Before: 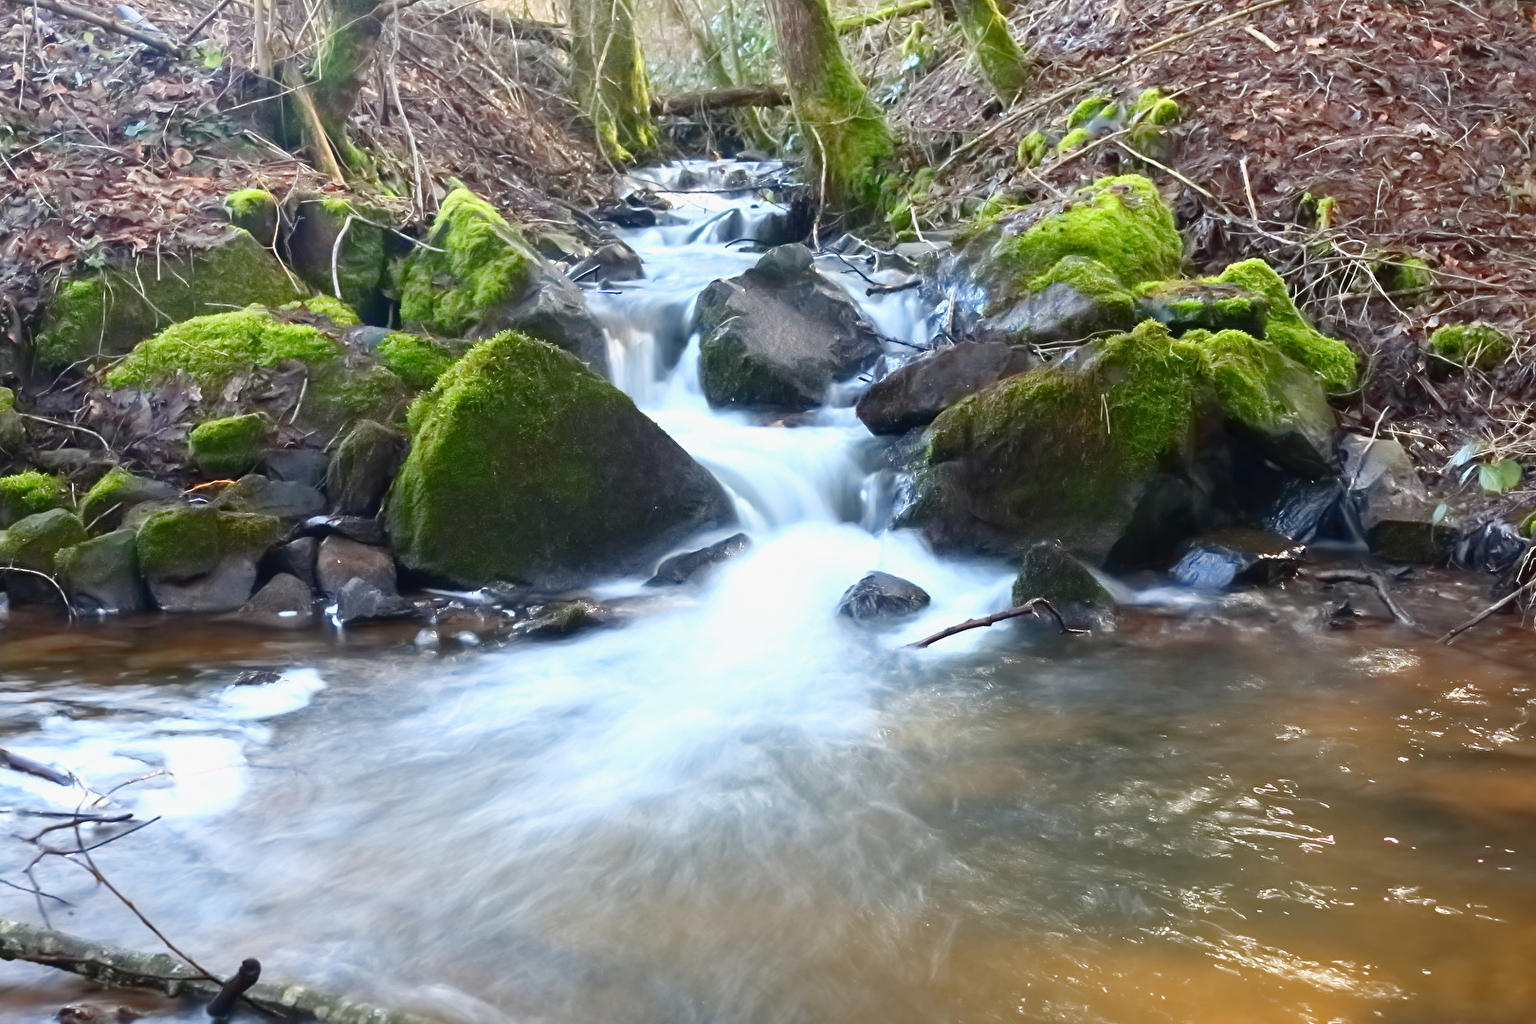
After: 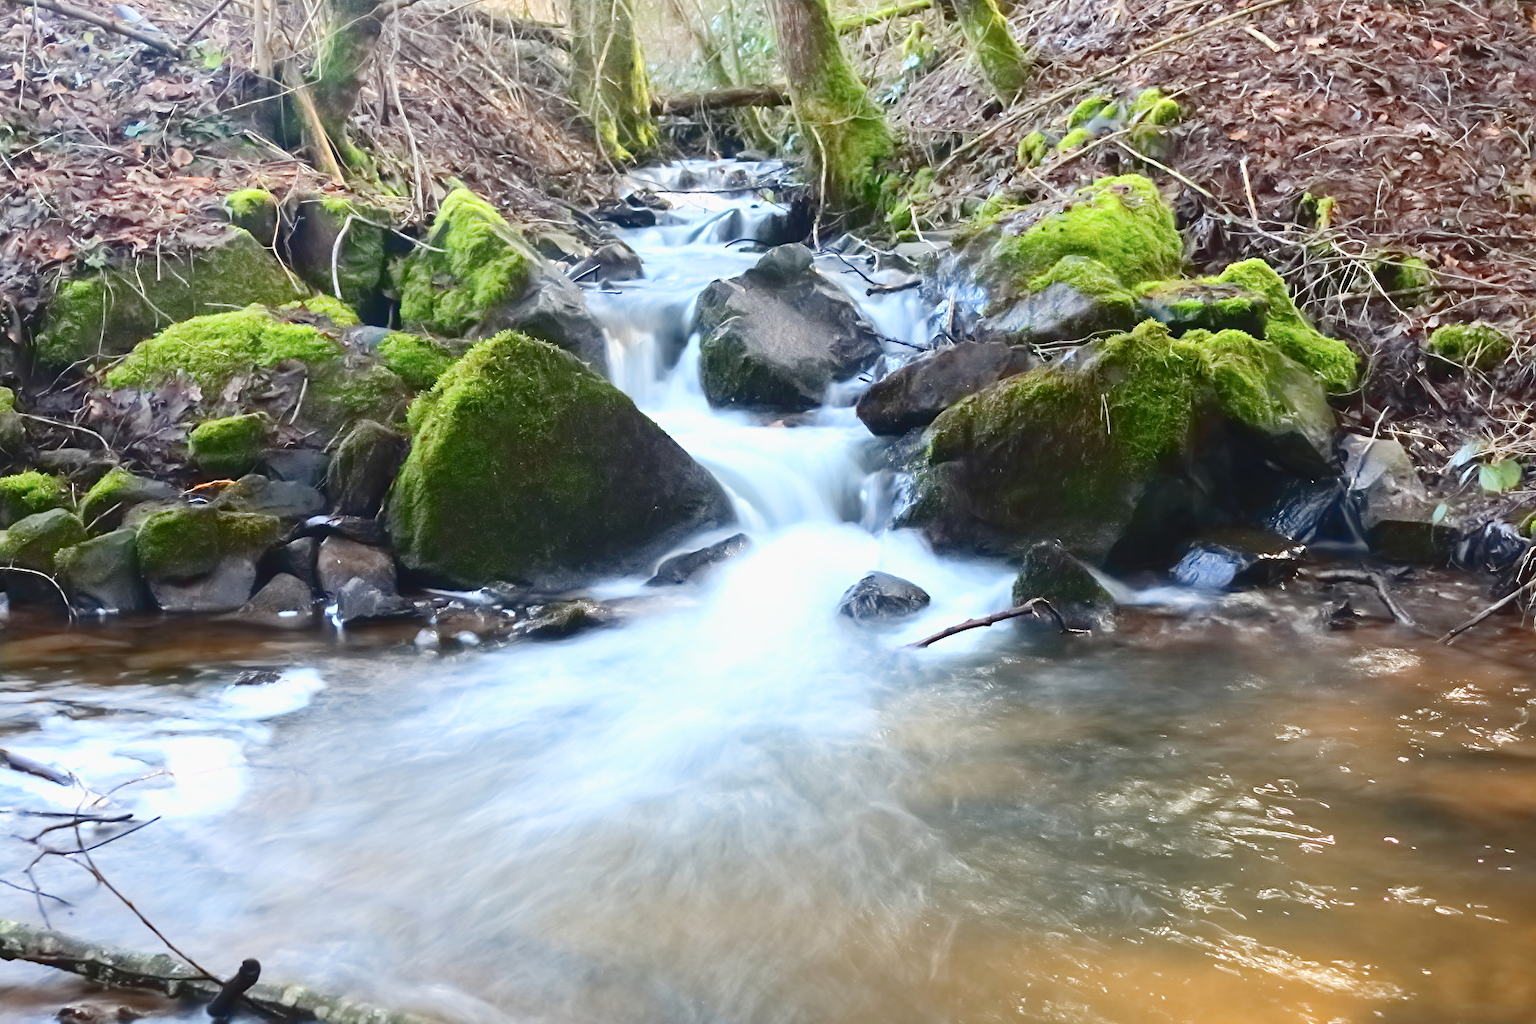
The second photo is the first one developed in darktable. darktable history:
tone curve: curves: ch0 [(0, 0) (0.003, 0.049) (0.011, 0.052) (0.025, 0.061) (0.044, 0.08) (0.069, 0.101) (0.1, 0.119) (0.136, 0.139) (0.177, 0.172) (0.224, 0.222) (0.277, 0.292) (0.335, 0.367) (0.399, 0.444) (0.468, 0.538) (0.543, 0.623) (0.623, 0.713) (0.709, 0.784) (0.801, 0.844) (0.898, 0.916) (1, 1)], color space Lab, independent channels, preserve colors none
